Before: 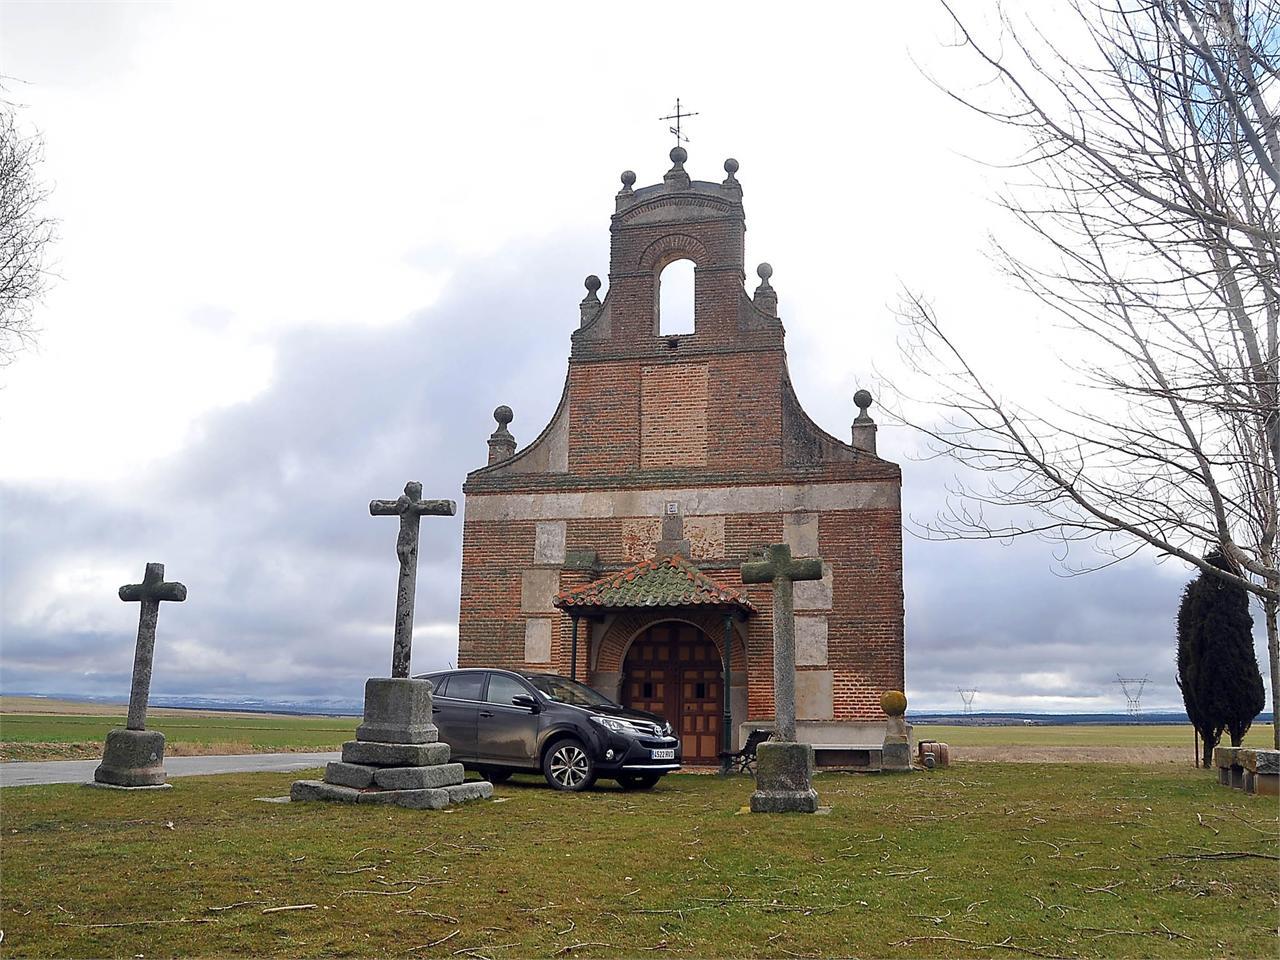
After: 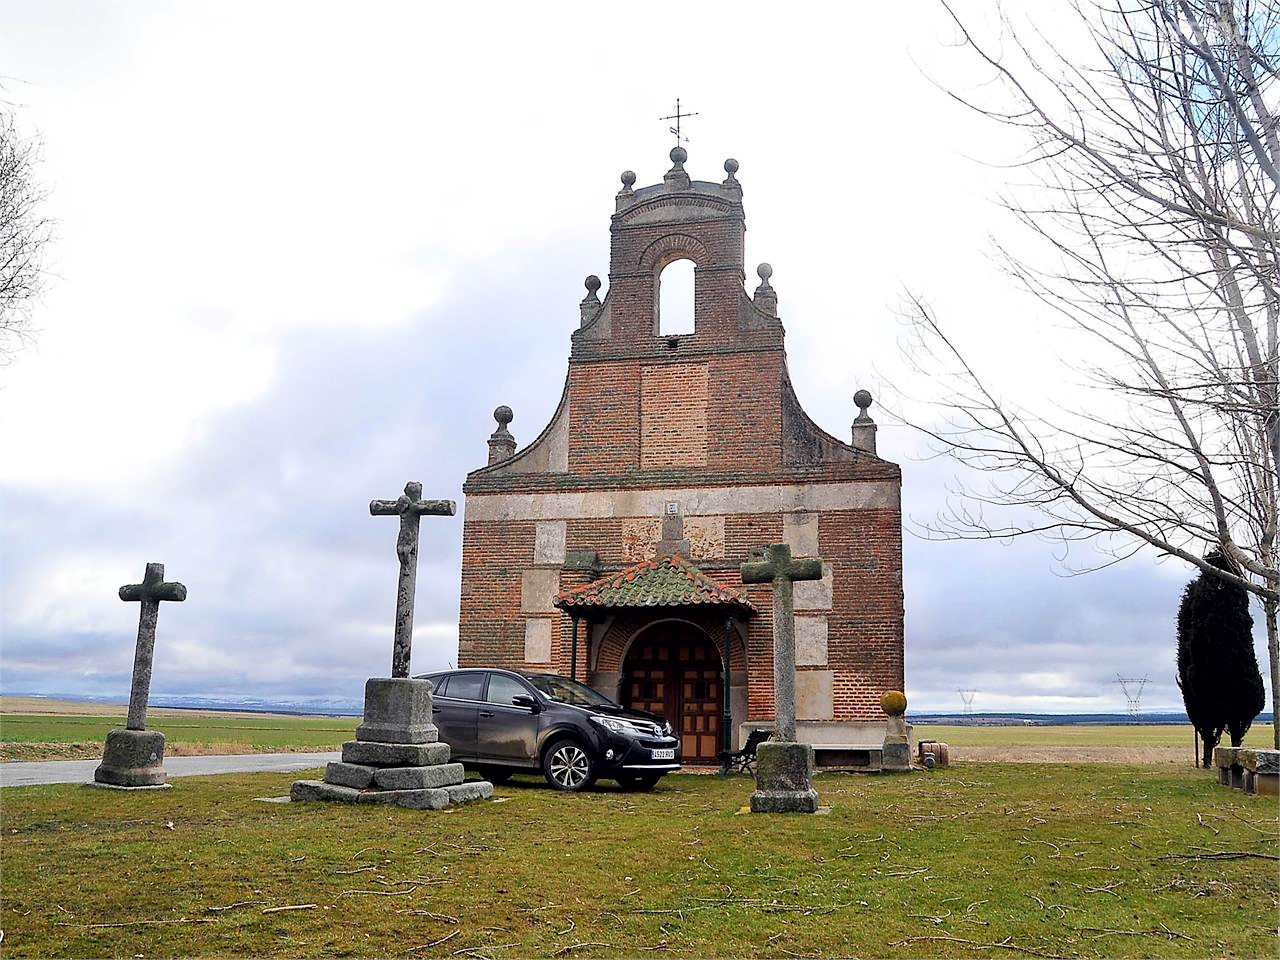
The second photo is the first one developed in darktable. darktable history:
tone curve: curves: ch0 [(0, 0) (0.004, 0.001) (0.133, 0.112) (0.325, 0.362) (0.832, 0.893) (1, 1)], color space Lab, linked channels, preserve colors none
exposure: black level correction 0.007, compensate highlight preservation false
